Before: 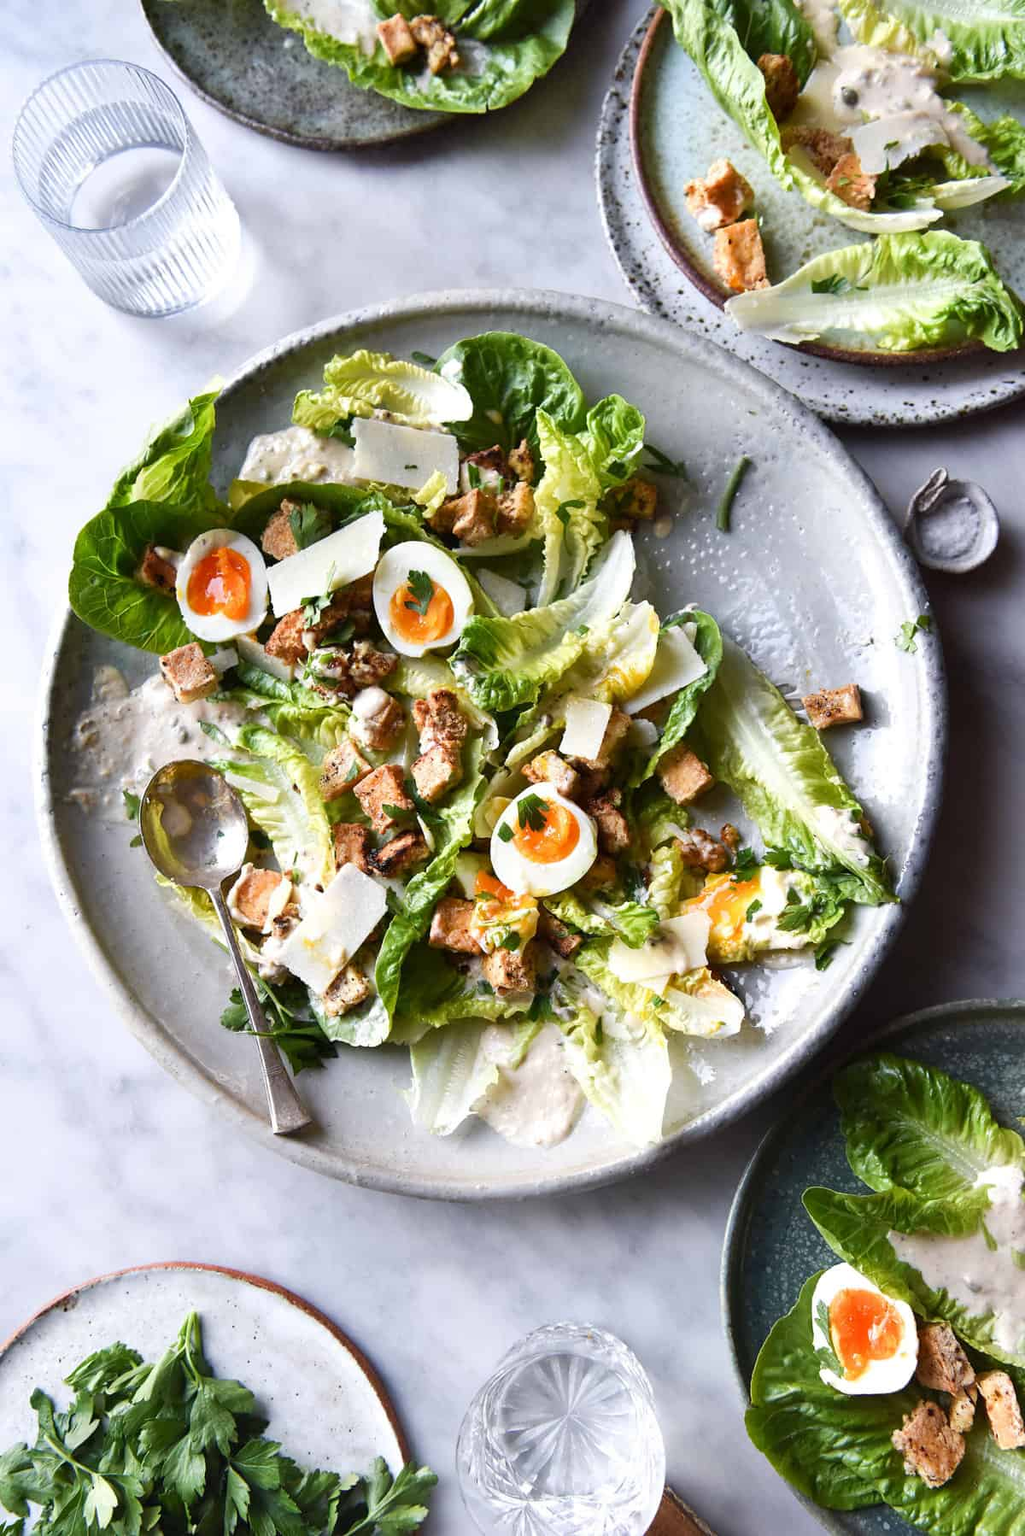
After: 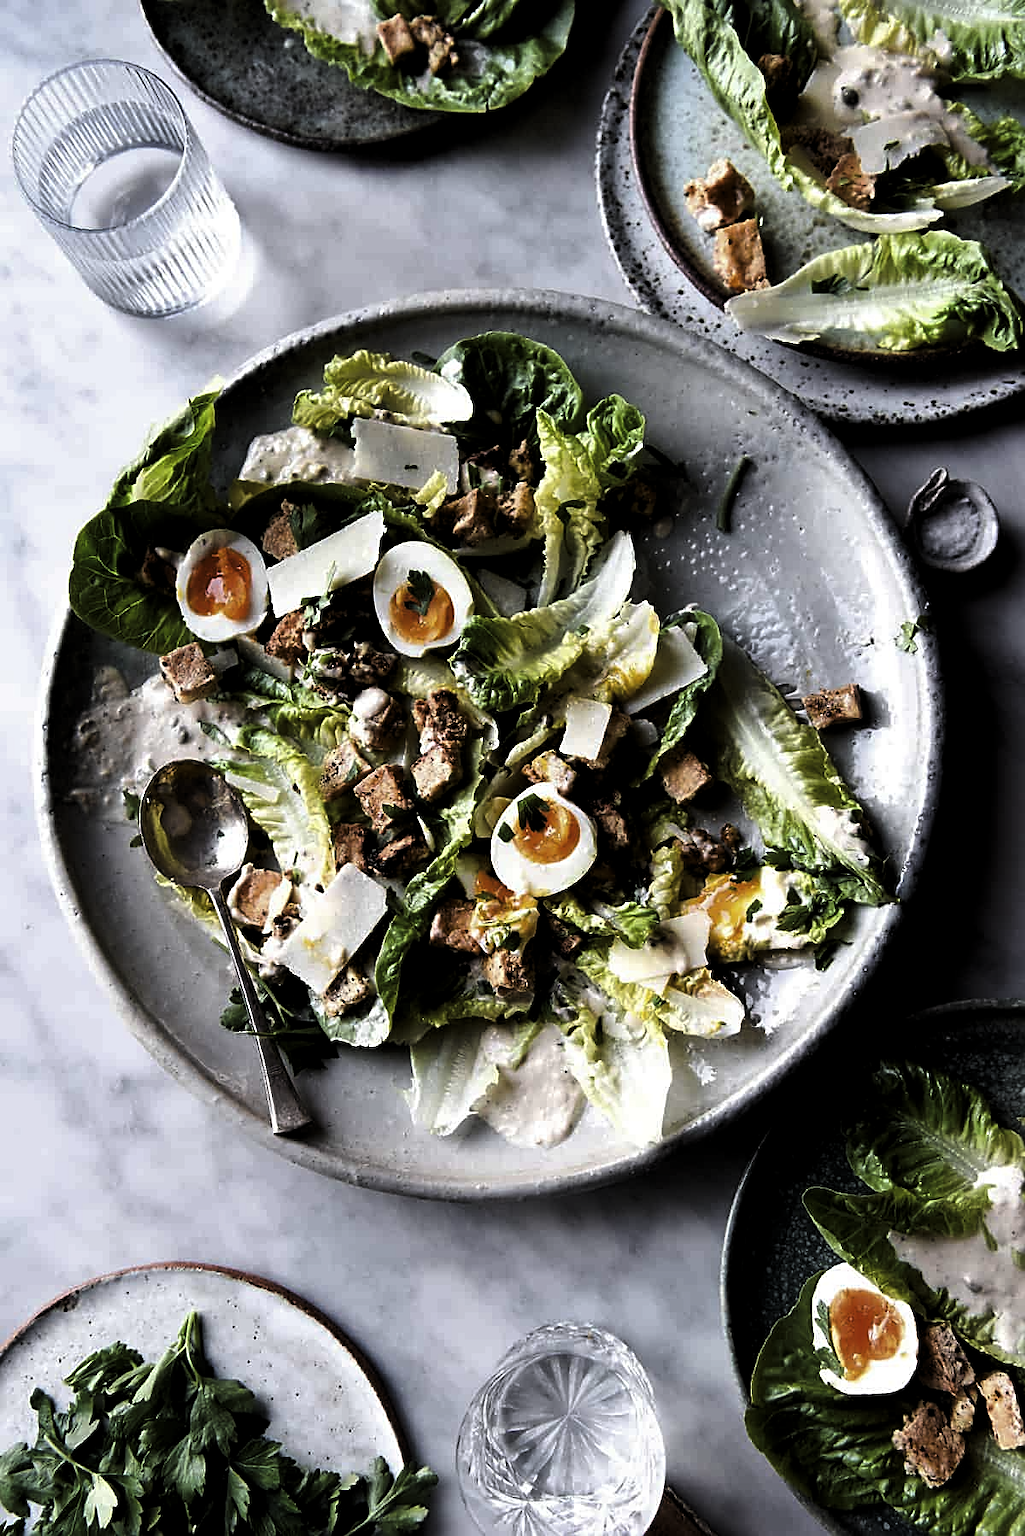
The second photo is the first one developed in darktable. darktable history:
sharpen: on, module defaults
levels: mode automatic, black 8.58%, gray 59.42%, levels [0, 0.445, 1]
